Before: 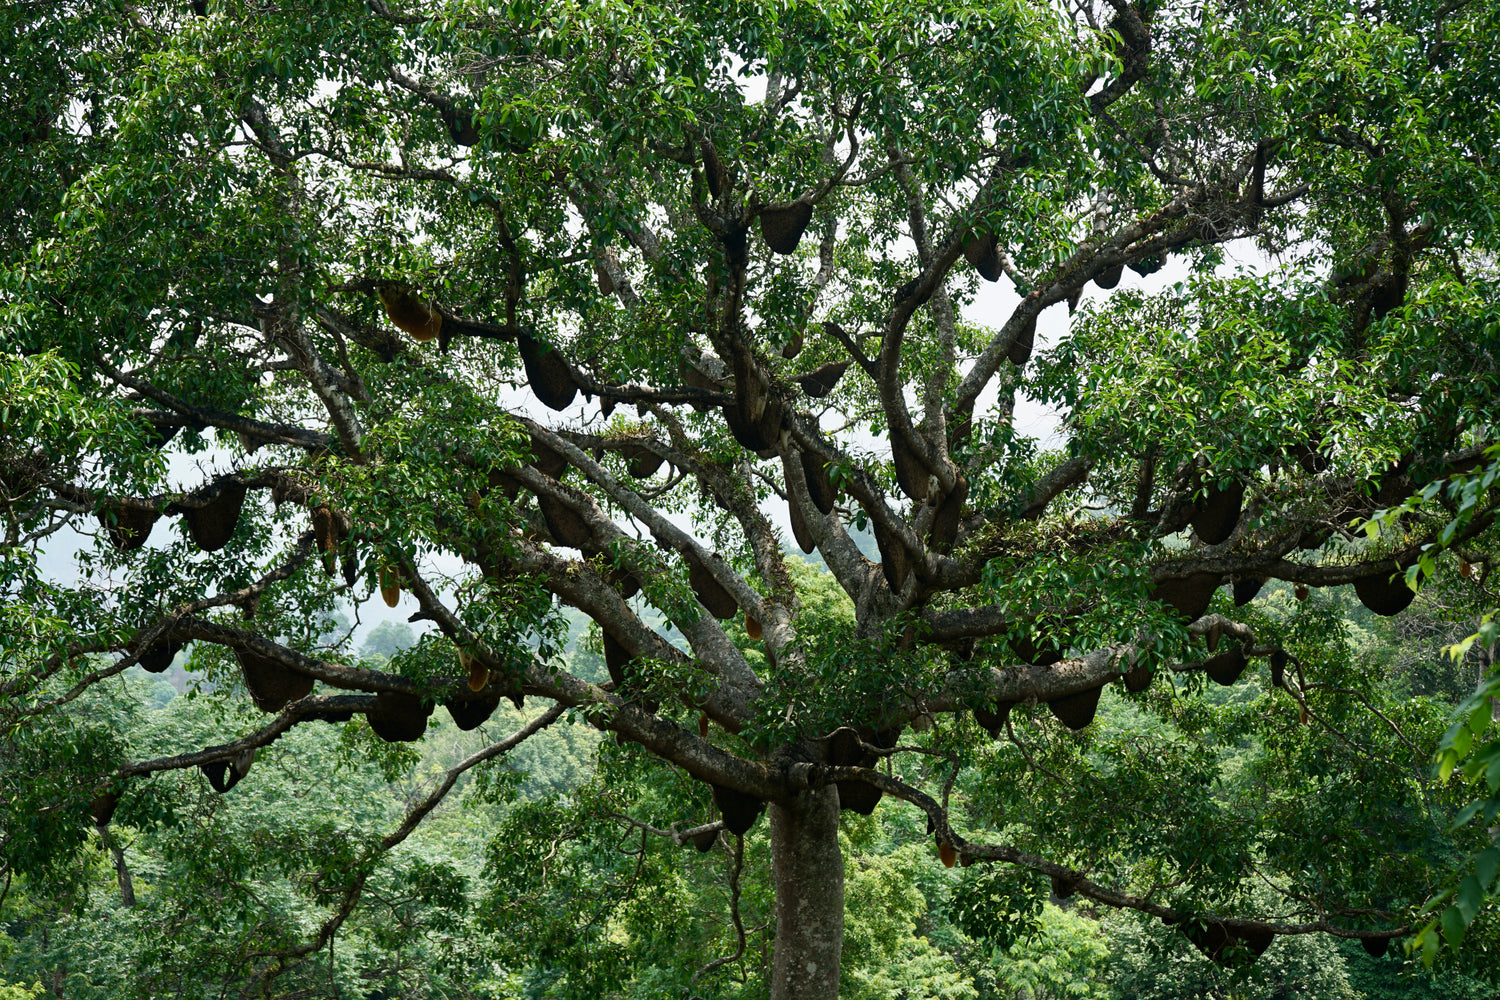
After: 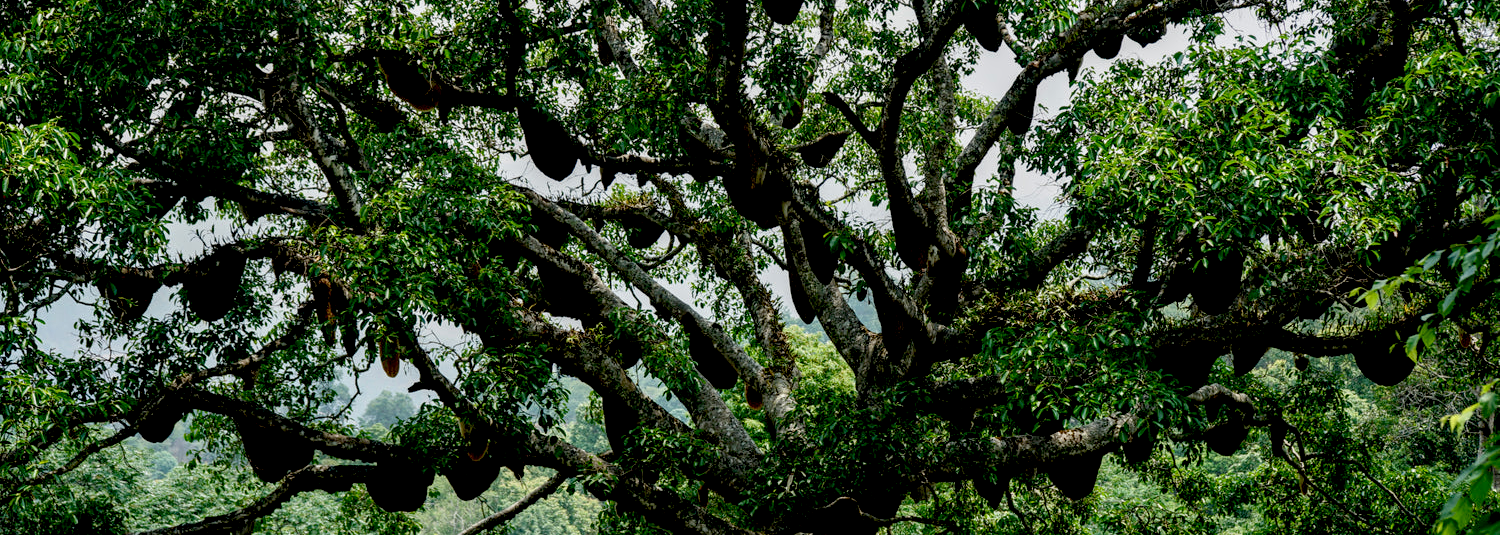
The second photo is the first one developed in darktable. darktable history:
local contrast: on, module defaults
exposure: black level correction 0.029, exposure -0.073 EV, compensate highlight preservation false
crop and rotate: top 23.043%, bottom 23.437%
